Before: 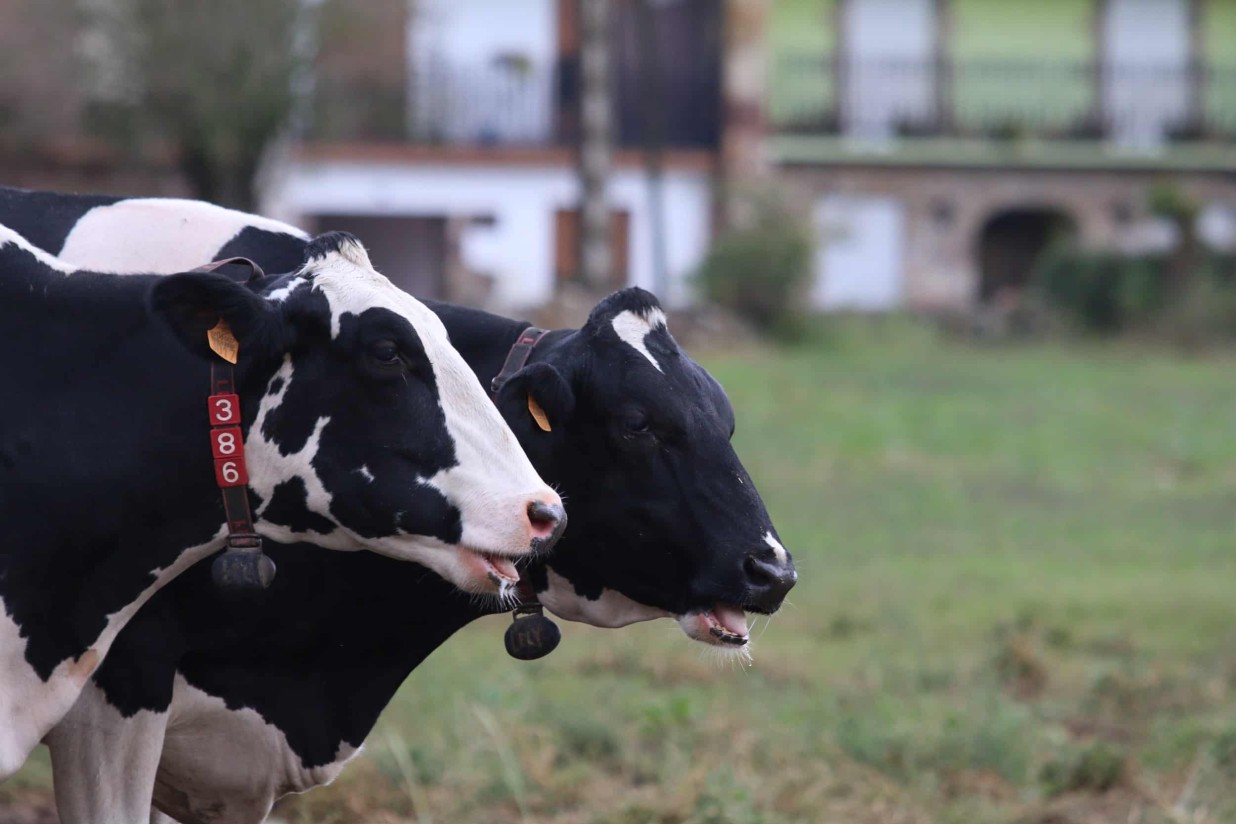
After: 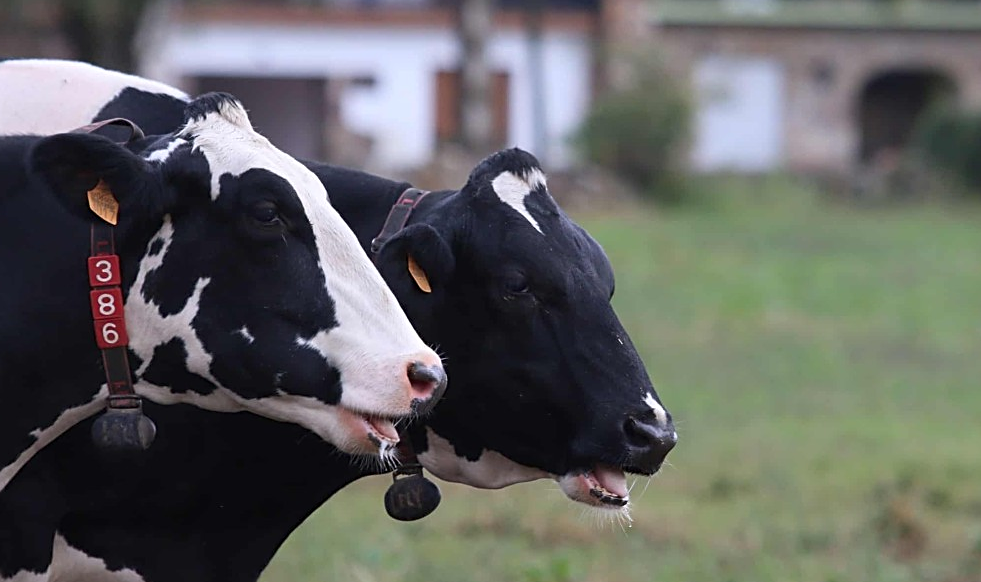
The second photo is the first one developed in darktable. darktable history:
sharpen: on, module defaults
crop: left 9.712%, top 16.928%, right 10.845%, bottom 12.332%
